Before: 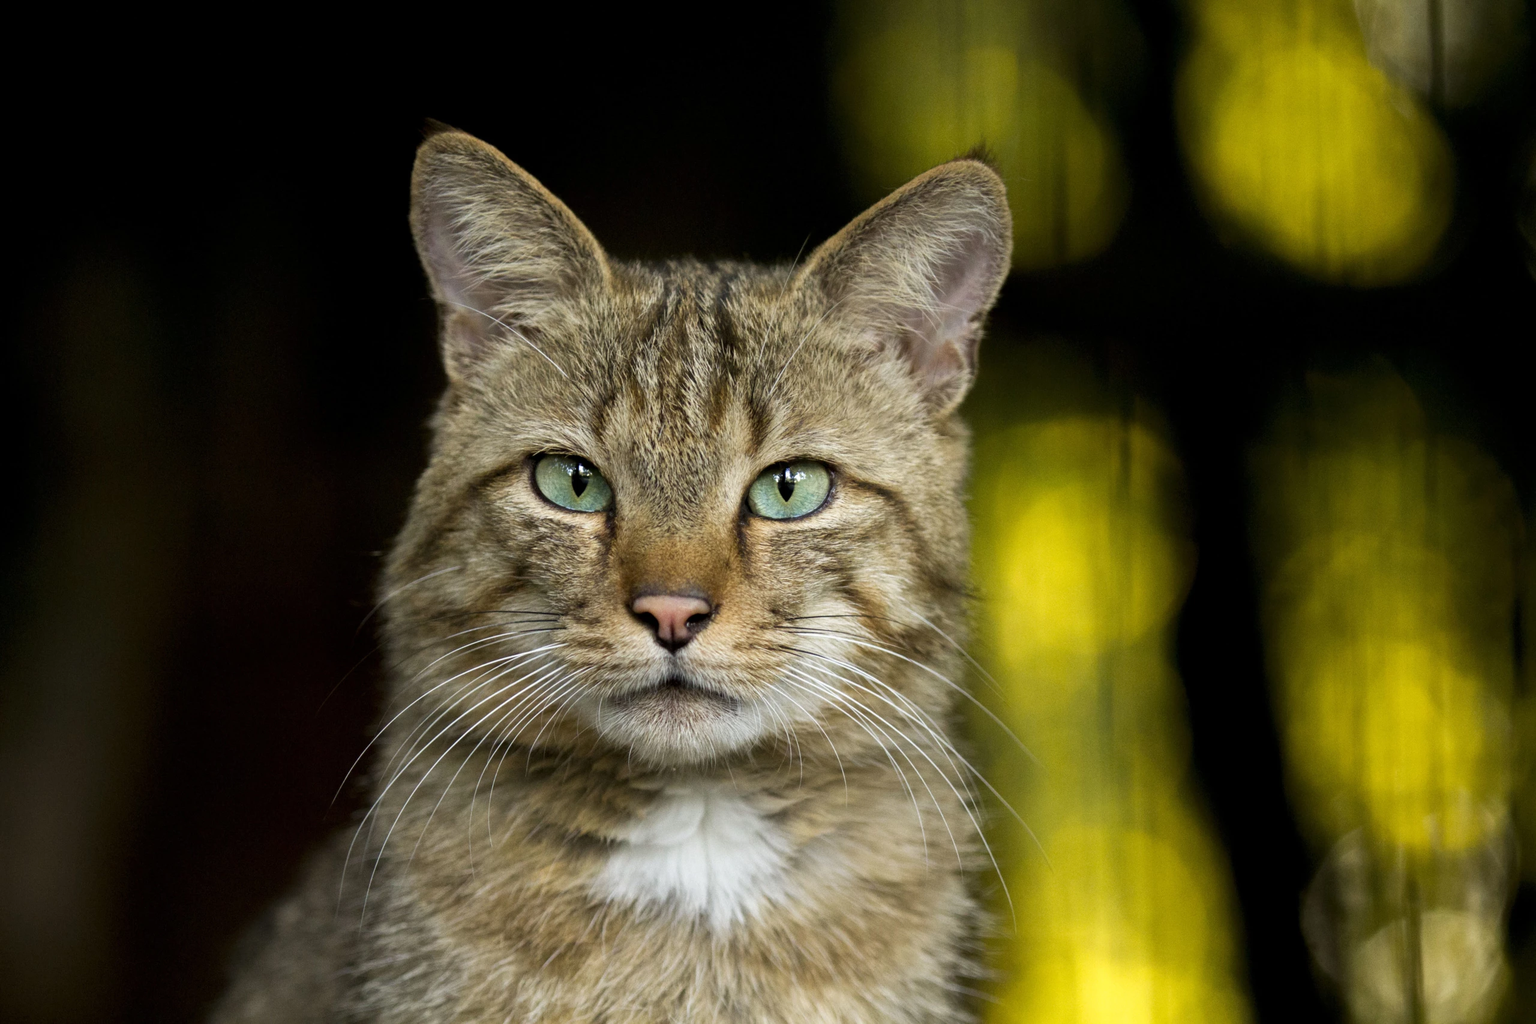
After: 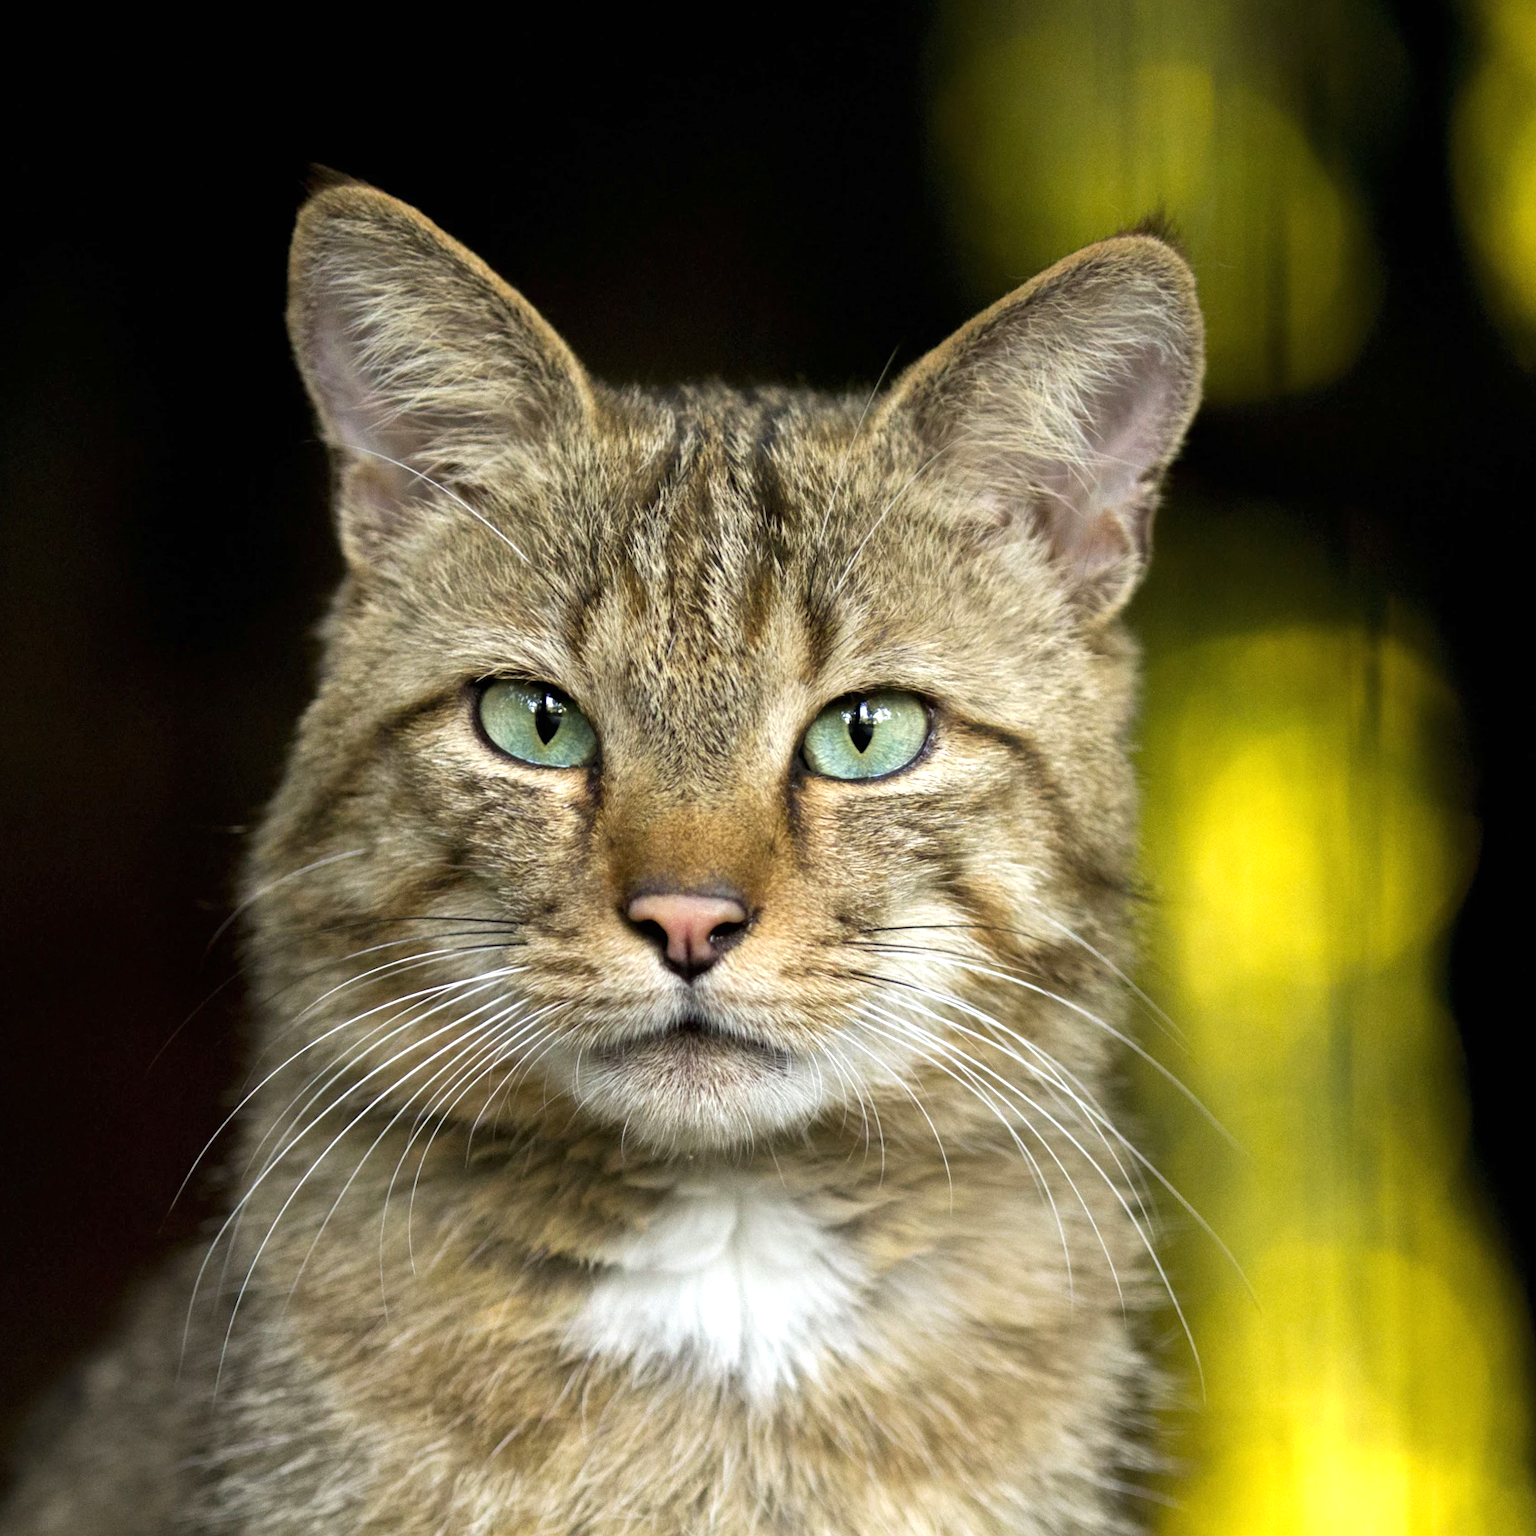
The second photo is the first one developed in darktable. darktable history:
crop and rotate: left 14.385%, right 18.948%
exposure: black level correction 0, exposure 0.5 EV, compensate highlight preservation false
white balance: emerald 1
rotate and perspective: rotation 0.174°, lens shift (vertical) 0.013, lens shift (horizontal) 0.019, shear 0.001, automatic cropping original format, crop left 0.007, crop right 0.991, crop top 0.016, crop bottom 0.997
